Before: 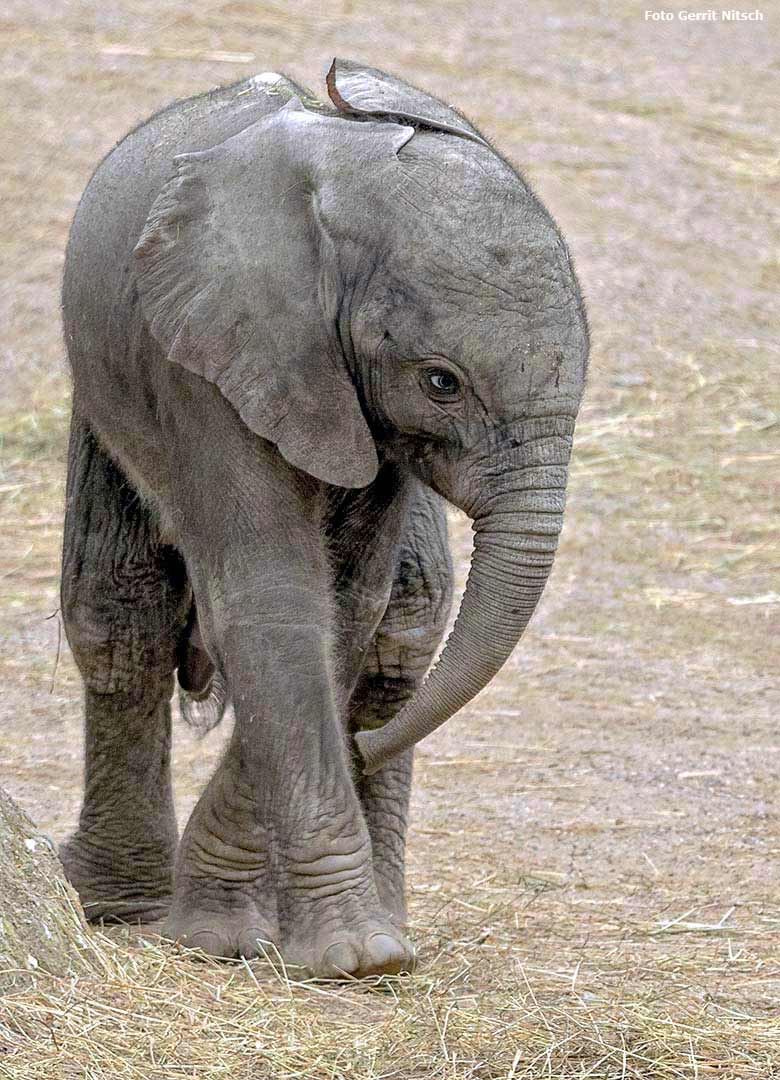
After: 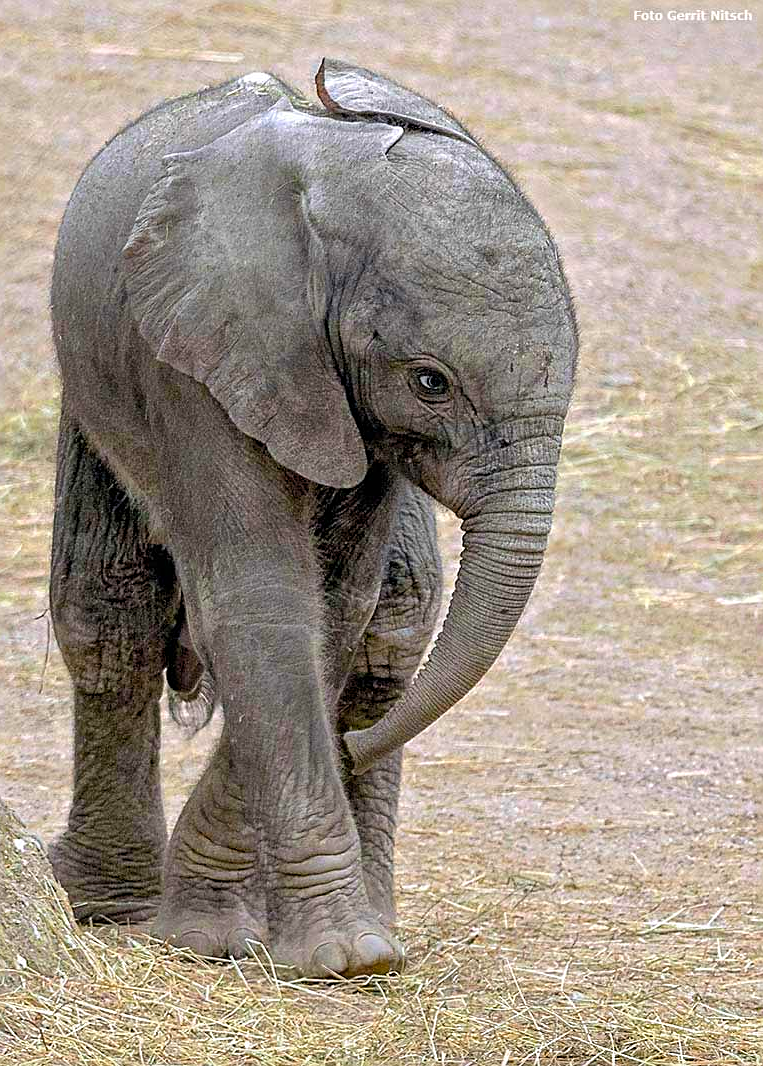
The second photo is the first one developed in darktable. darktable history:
color balance rgb: perceptual saturation grading › global saturation 25.187%, global vibrance 11.266%
sharpen: on, module defaults
crop and rotate: left 1.507%, right 0.615%, bottom 1.274%
